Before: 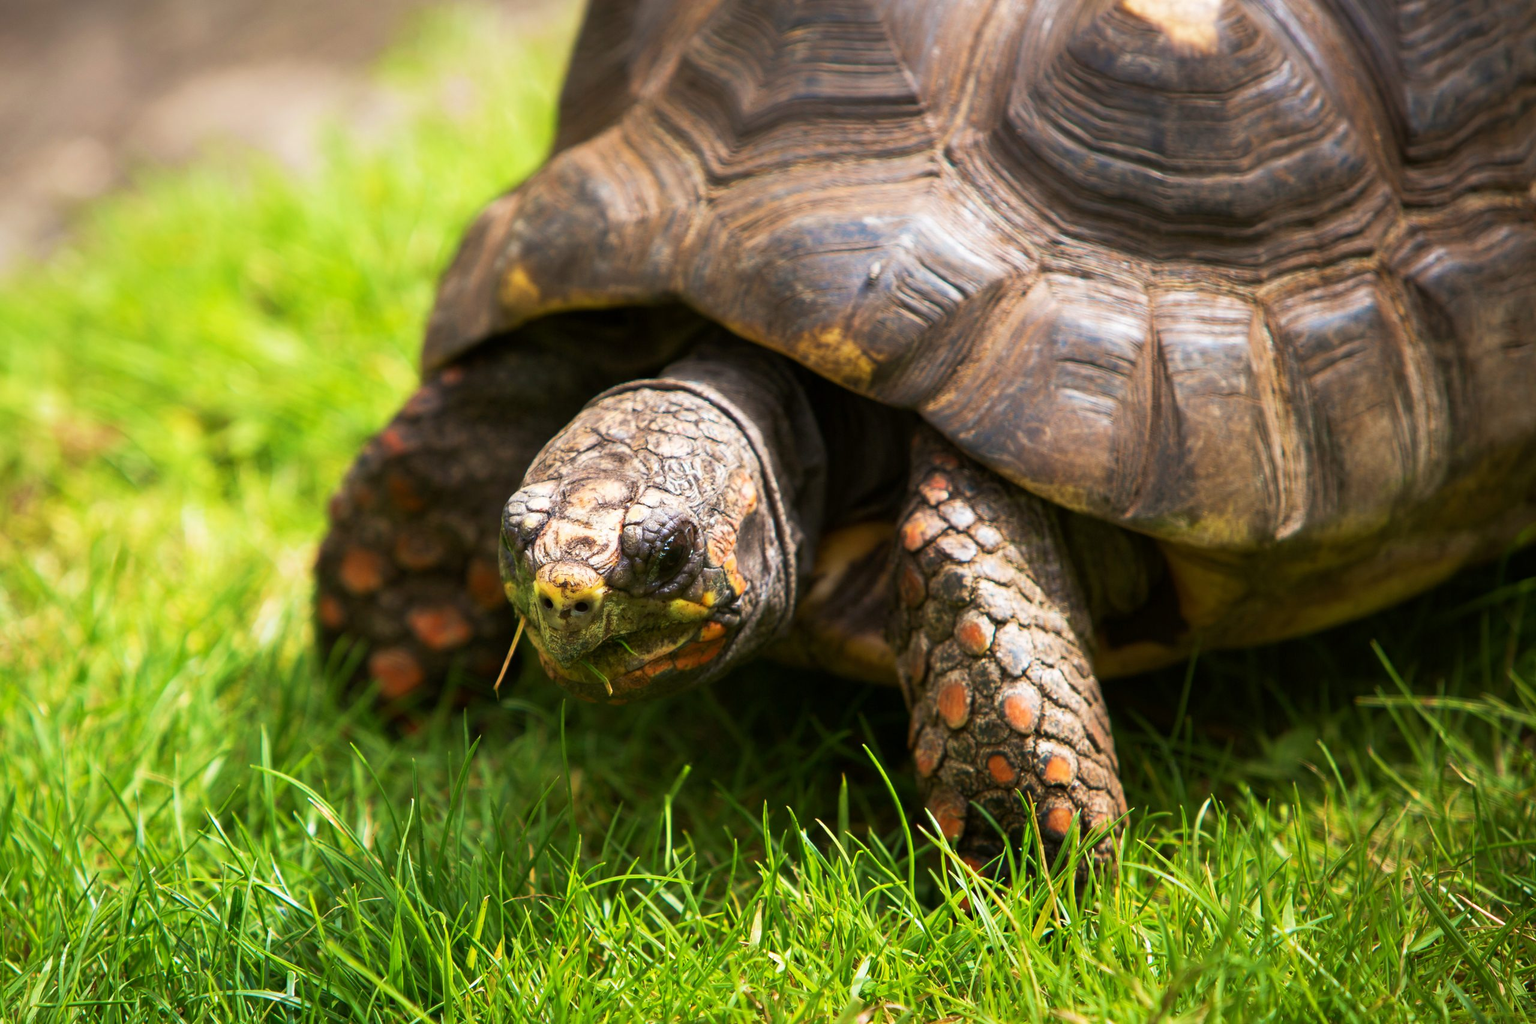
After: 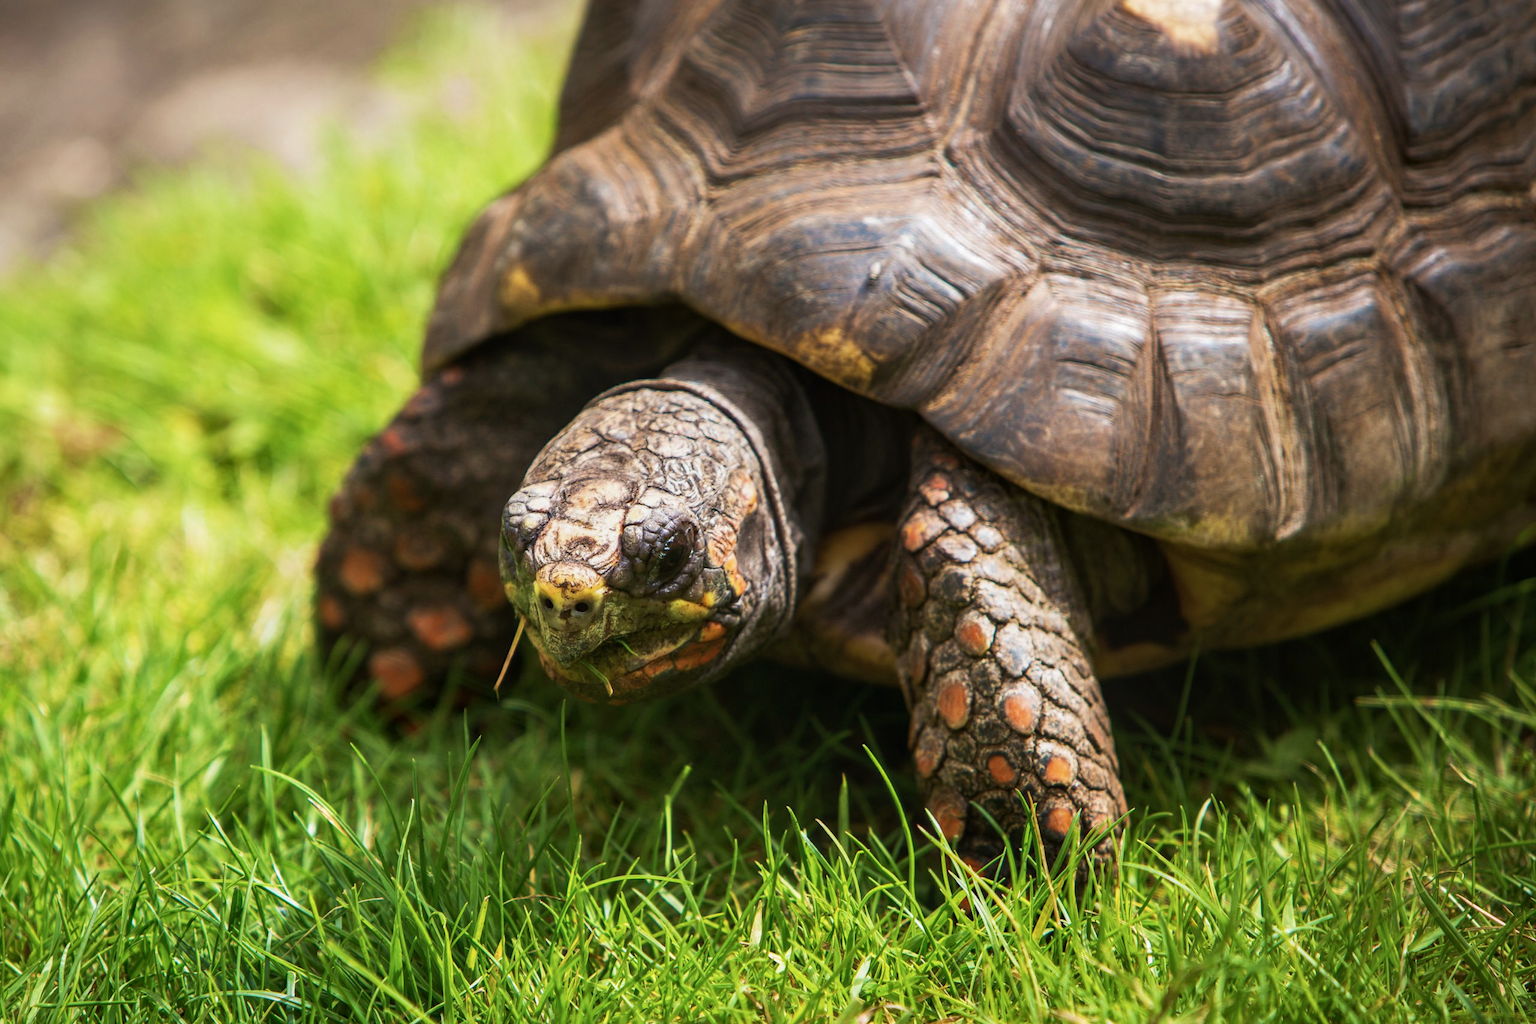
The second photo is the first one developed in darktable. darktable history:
contrast brightness saturation: contrast -0.08, brightness -0.04, saturation -0.11
local contrast: on, module defaults
